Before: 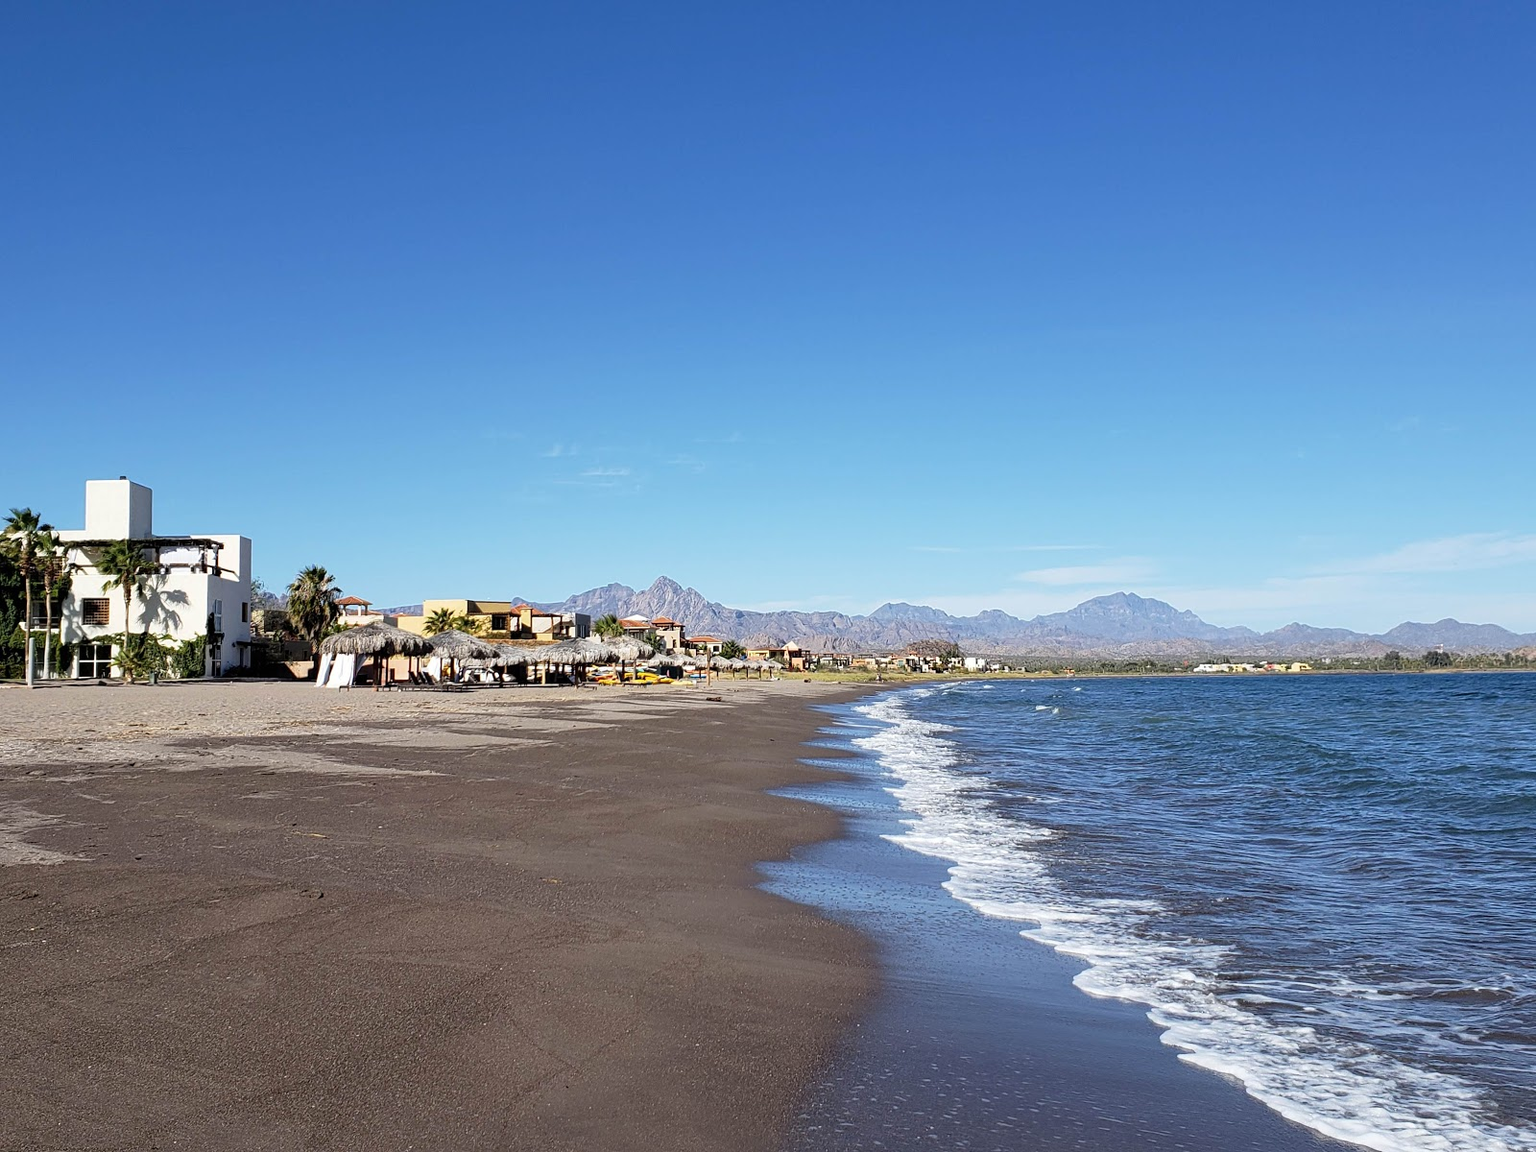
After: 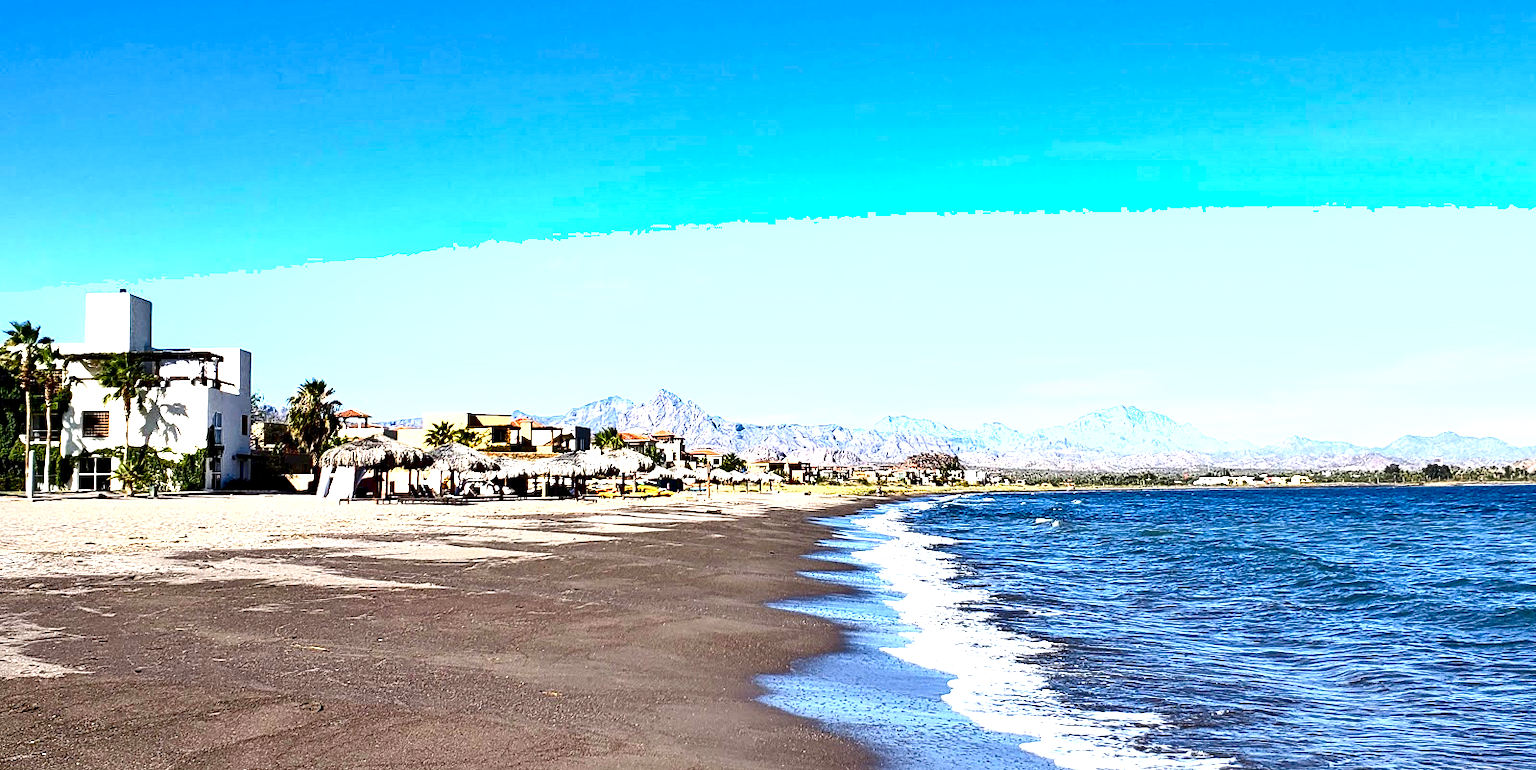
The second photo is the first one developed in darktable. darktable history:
crop: top 16.293%, bottom 16.786%
exposure: black level correction 0, exposure 1.379 EV, compensate highlight preservation false
color balance rgb: global offset › luminance -0.844%, linear chroma grading › shadows 31.529%, linear chroma grading › global chroma -2.435%, linear chroma grading › mid-tones 3.937%, perceptual saturation grading › global saturation -0.585%
contrast brightness saturation: contrast 0.192, brightness -0.227, saturation 0.119
shadows and highlights: shadows 22.57, highlights -48.89, soften with gaussian
